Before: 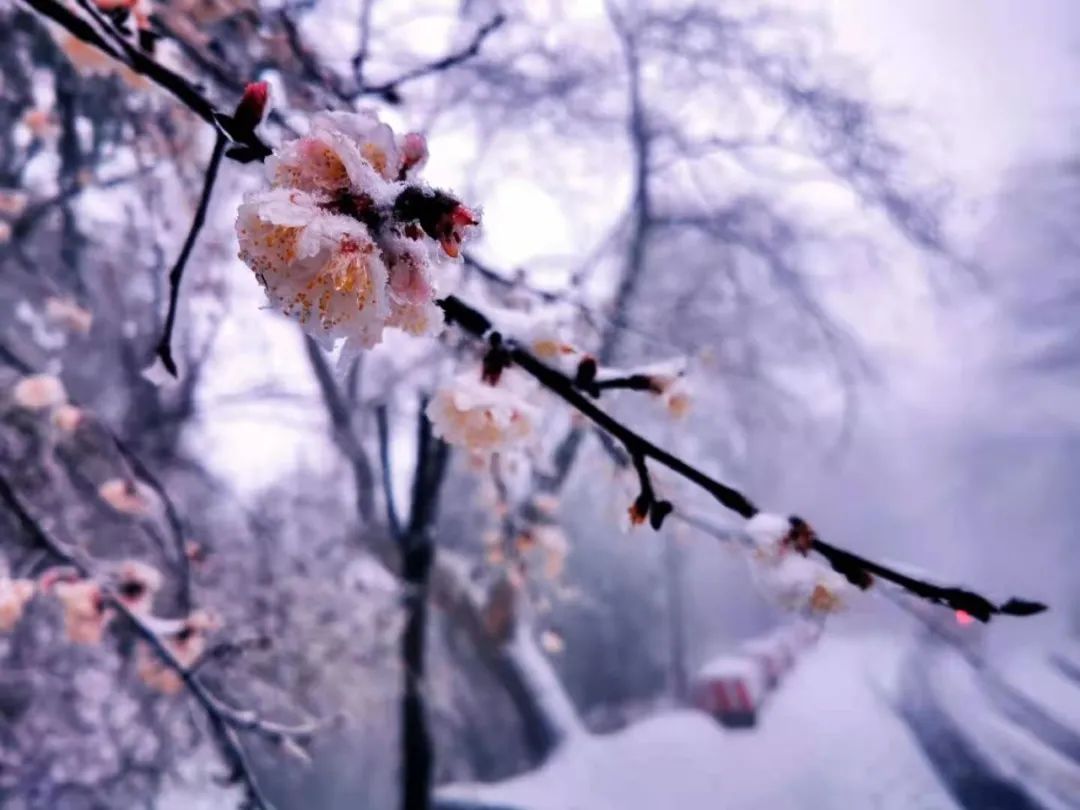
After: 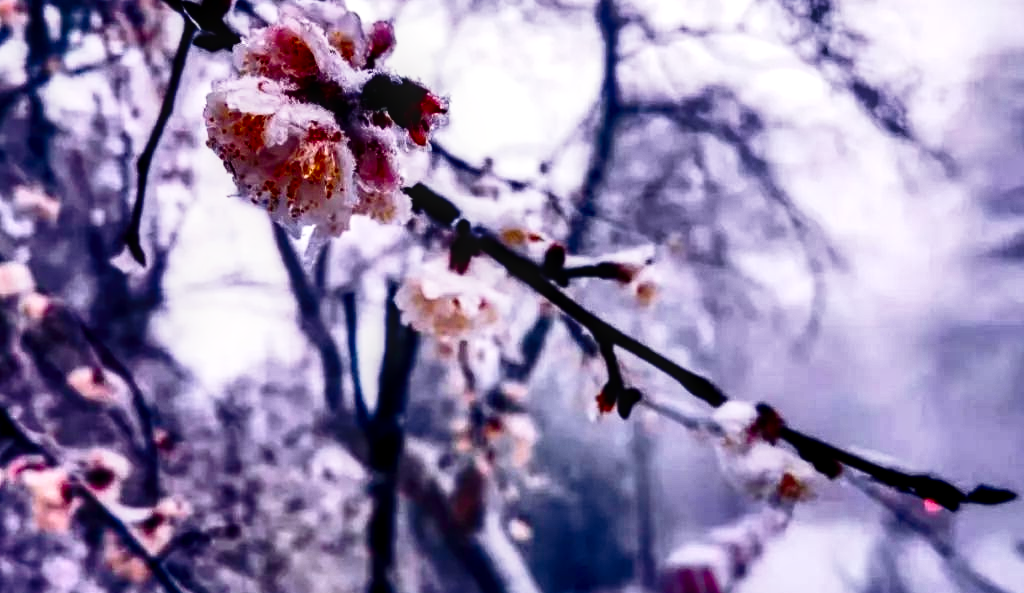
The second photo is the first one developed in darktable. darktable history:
local contrast: highlights 35%, detail 135%
exposure: exposure -0.047 EV, compensate exposure bias true, compensate highlight preservation false
crop and rotate: left 2.999%, top 13.862%, right 2.139%, bottom 12.892%
color balance rgb: shadows lift › chroma 0.702%, shadows lift › hue 114.18°, highlights gain › chroma 0.198%, highlights gain › hue 330.79°, perceptual saturation grading › global saturation 29.853%, perceptual brilliance grading › highlights 3.78%, perceptual brilliance grading › mid-tones -18.331%, perceptual brilliance grading › shadows -41.842%
base curve: curves: ch0 [(0, 0) (0.028, 0.03) (0.121, 0.232) (0.46, 0.748) (0.859, 0.968) (1, 1)], preserve colors none
shadows and highlights: low approximation 0.01, soften with gaussian
contrast brightness saturation: contrast 0.129, brightness -0.223, saturation 0.14
